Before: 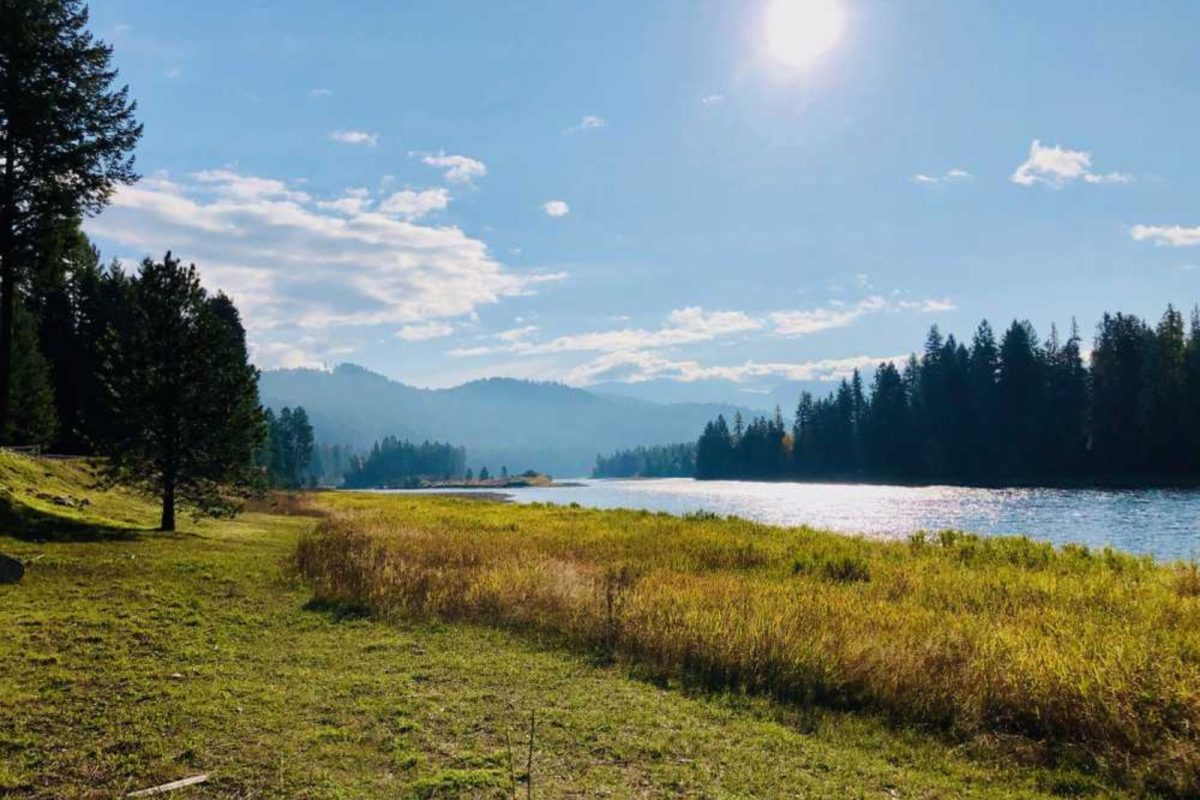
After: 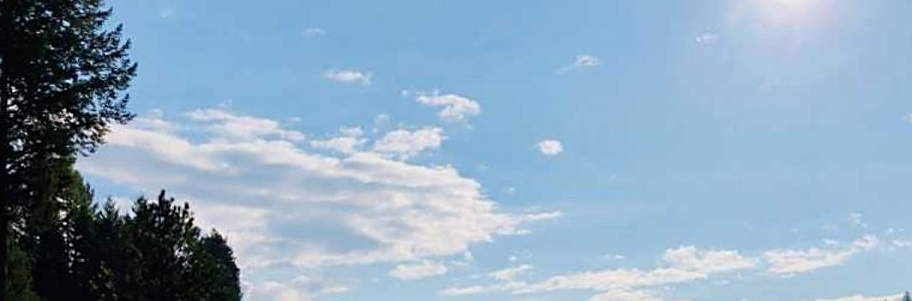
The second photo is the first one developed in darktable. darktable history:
crop: left 0.517%, top 7.63%, right 23.441%, bottom 54.735%
sharpen: on, module defaults
color correction: highlights b* 0.054
